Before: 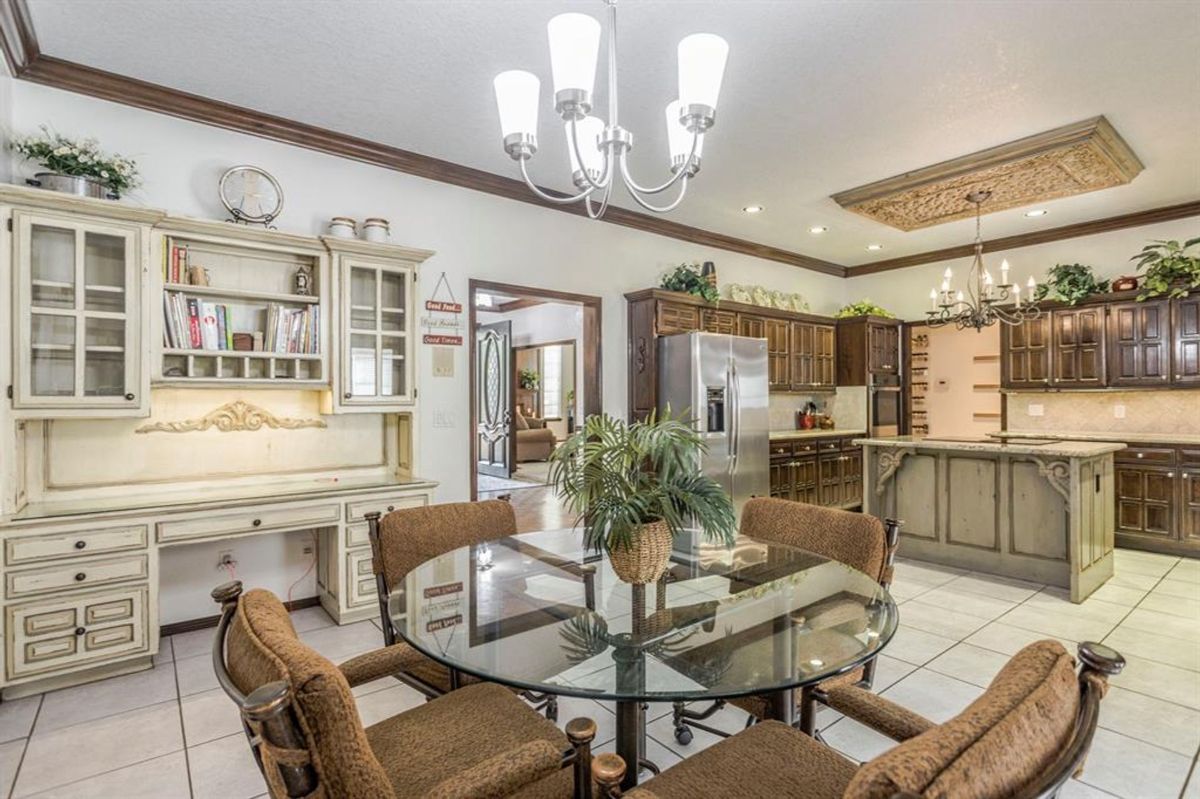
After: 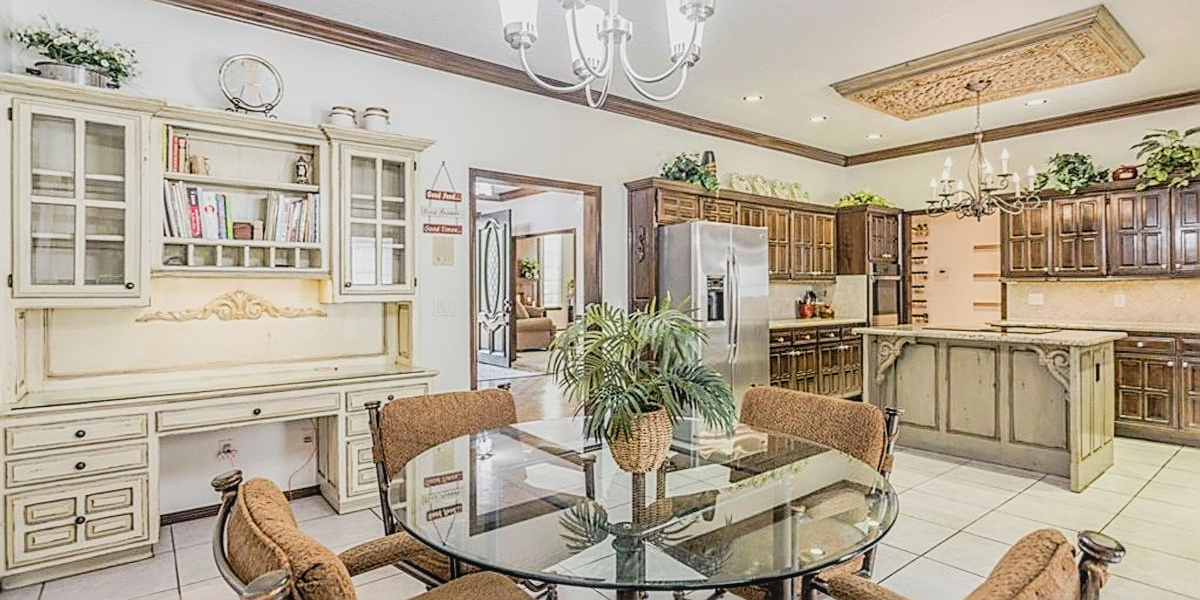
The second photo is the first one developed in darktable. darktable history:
exposure: black level correction -0.002, exposure 0.53 EV, compensate exposure bias true, compensate highlight preservation false
local contrast: detail 109%
sharpen: amount 0.889
levels: levels [0, 0.478, 1]
filmic rgb: black relative exposure -7.65 EV, white relative exposure 4.56 EV, hardness 3.61
crop: top 14.011%, bottom 10.793%
